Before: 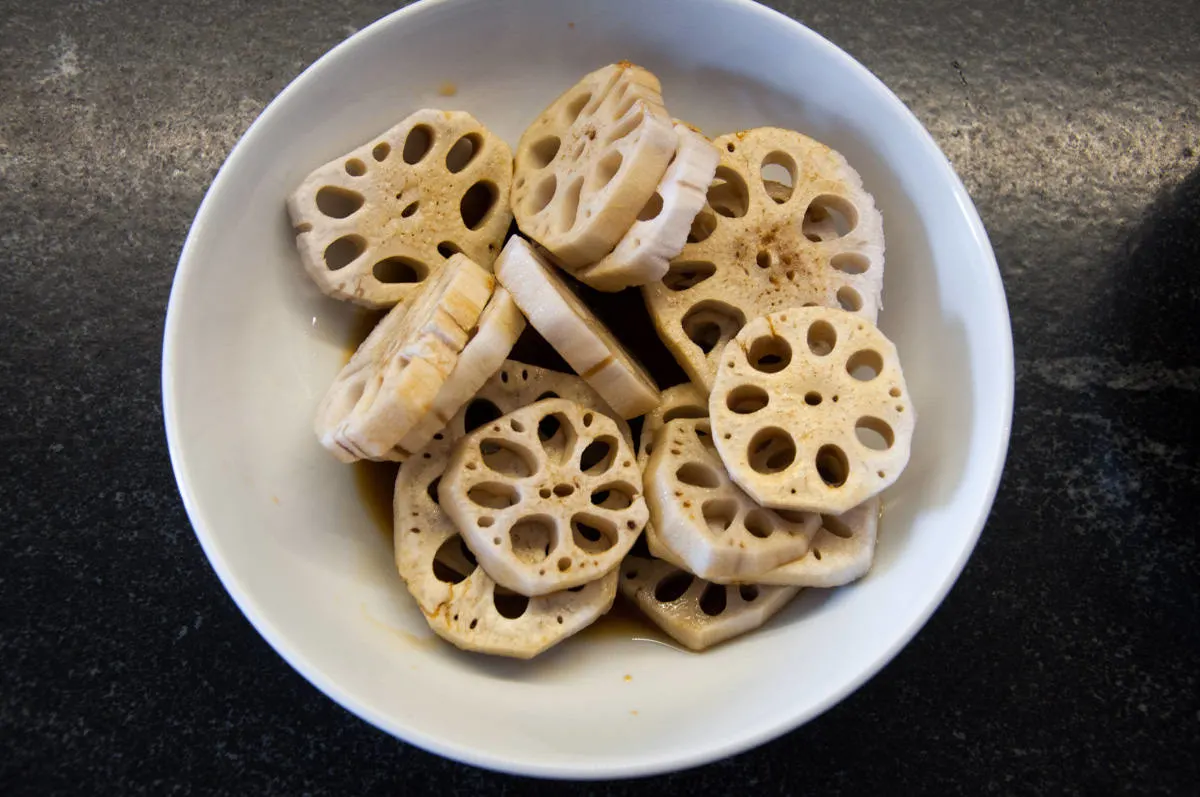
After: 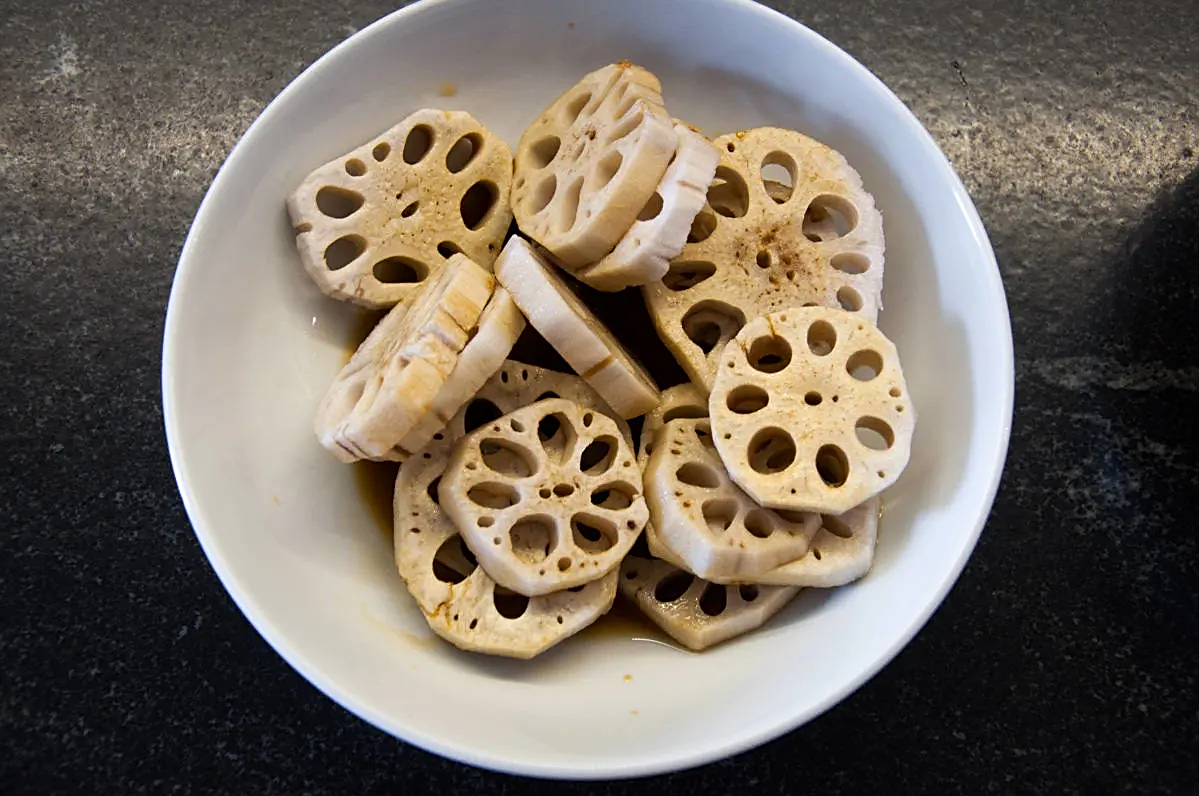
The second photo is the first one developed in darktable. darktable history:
sharpen: on, module defaults
contrast brightness saturation: contrast 0.07
crop: left 0.006%
